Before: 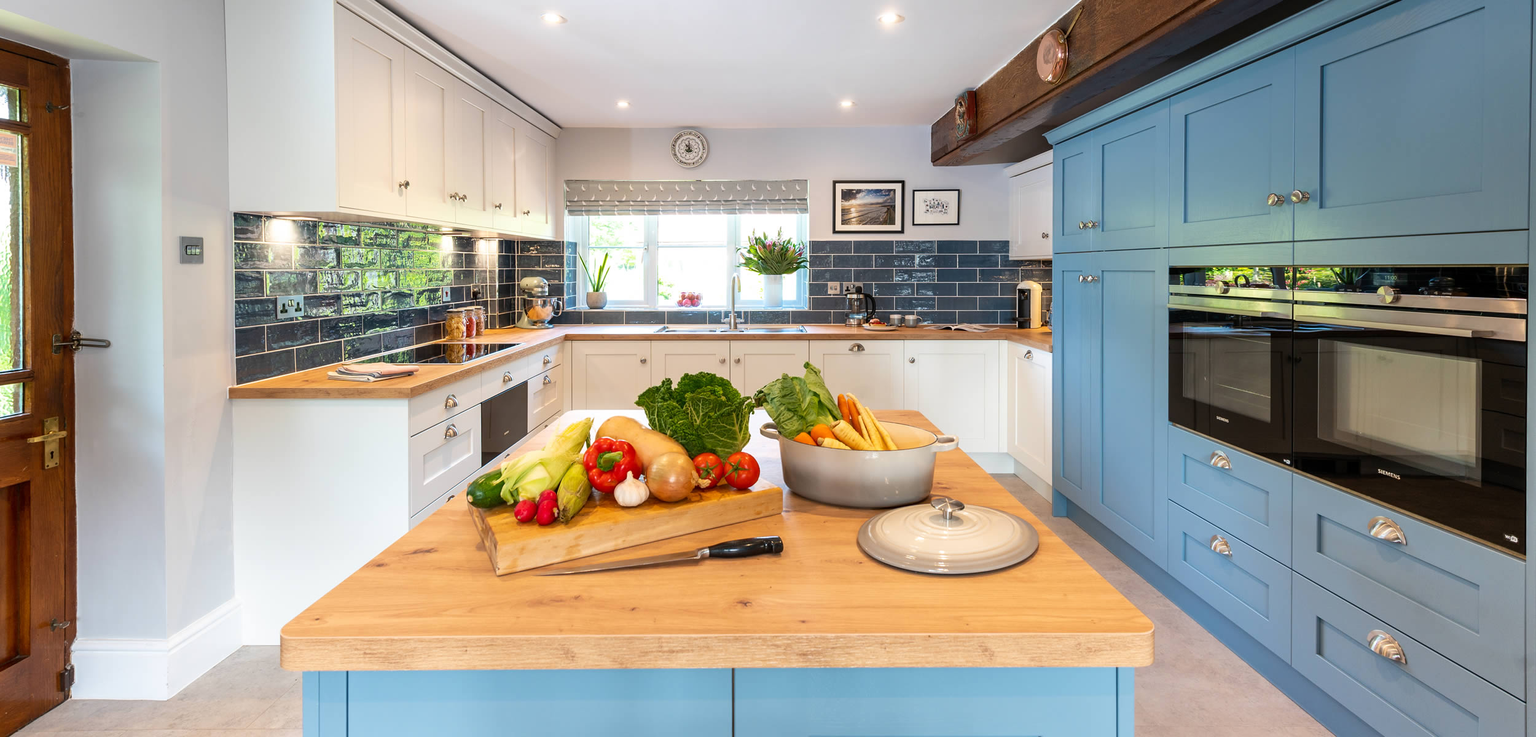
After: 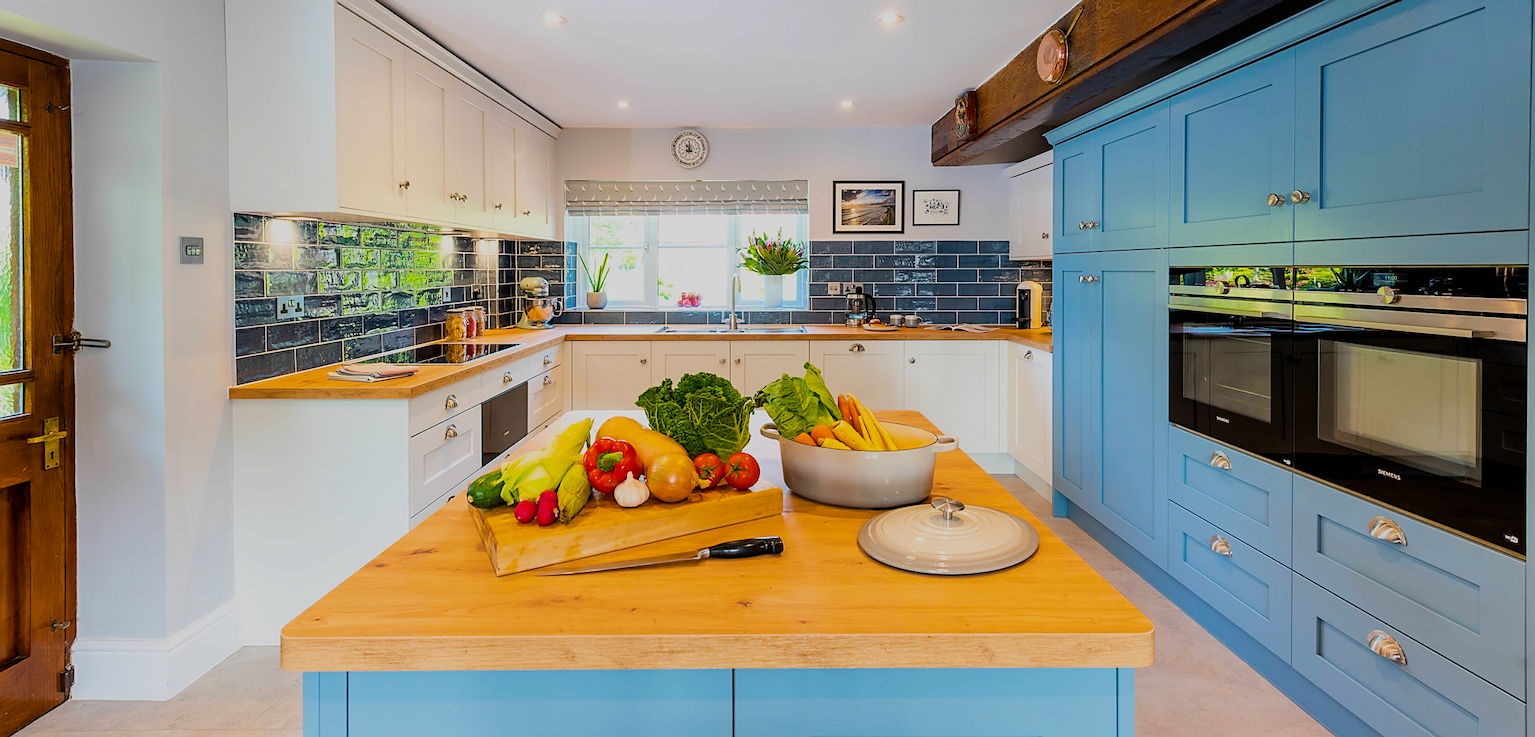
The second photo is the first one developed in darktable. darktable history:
color balance rgb: linear chroma grading › global chroma 15%, perceptual saturation grading › global saturation 30%
filmic rgb: black relative exposure -6.68 EV, white relative exposure 4.56 EV, hardness 3.25
sharpen: on, module defaults
